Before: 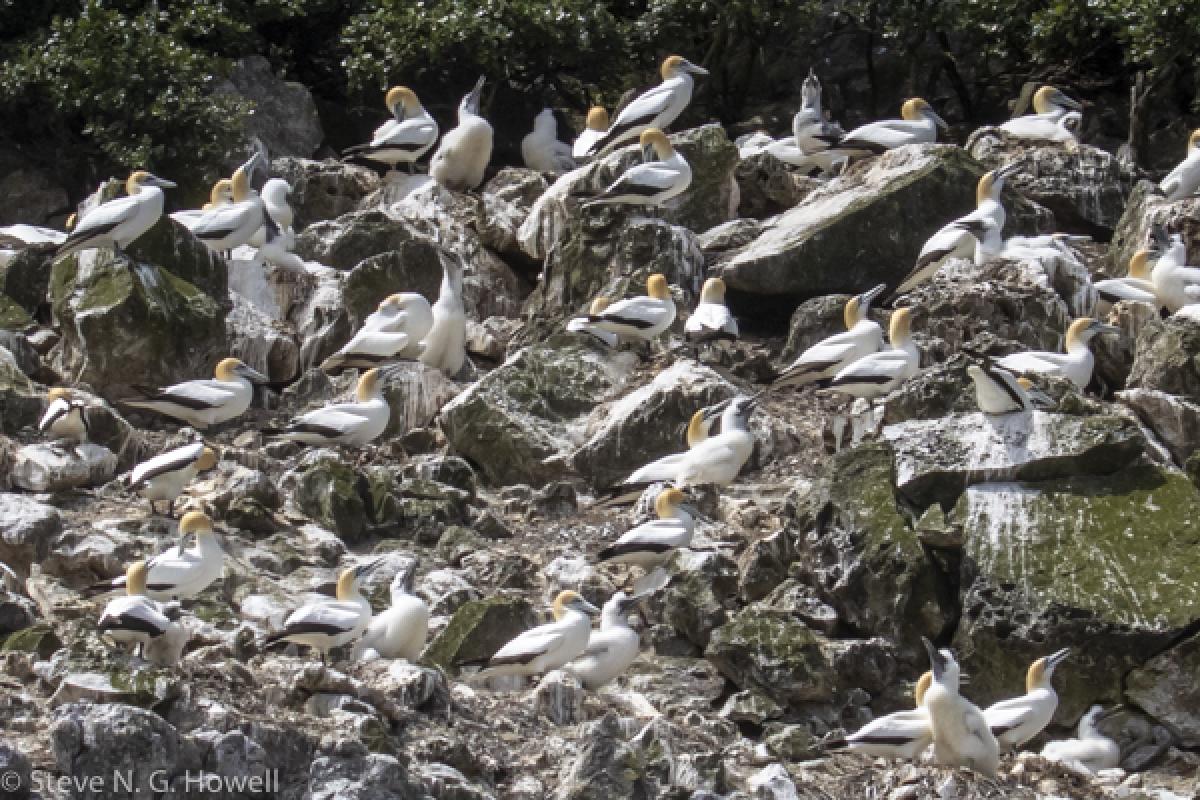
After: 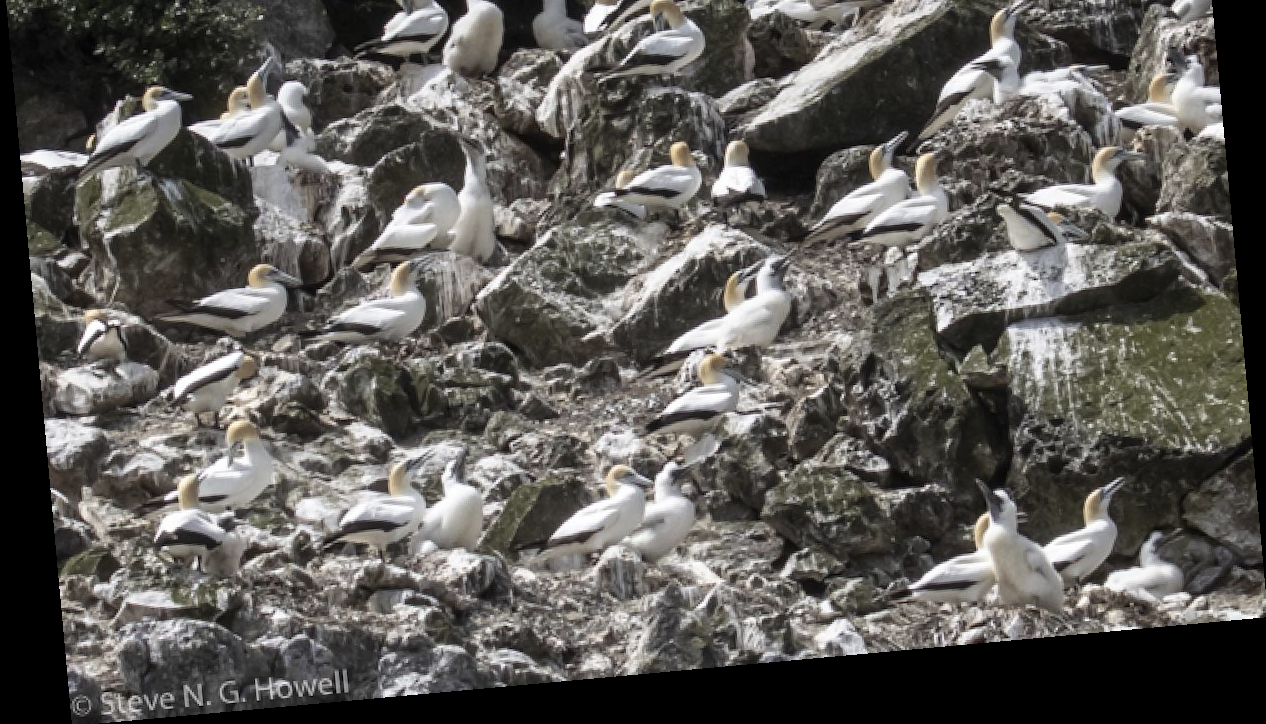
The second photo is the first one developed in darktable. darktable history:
rotate and perspective: rotation -5.2°, automatic cropping off
contrast brightness saturation: contrast 0.1, saturation -0.3
crop and rotate: top 19.998%
